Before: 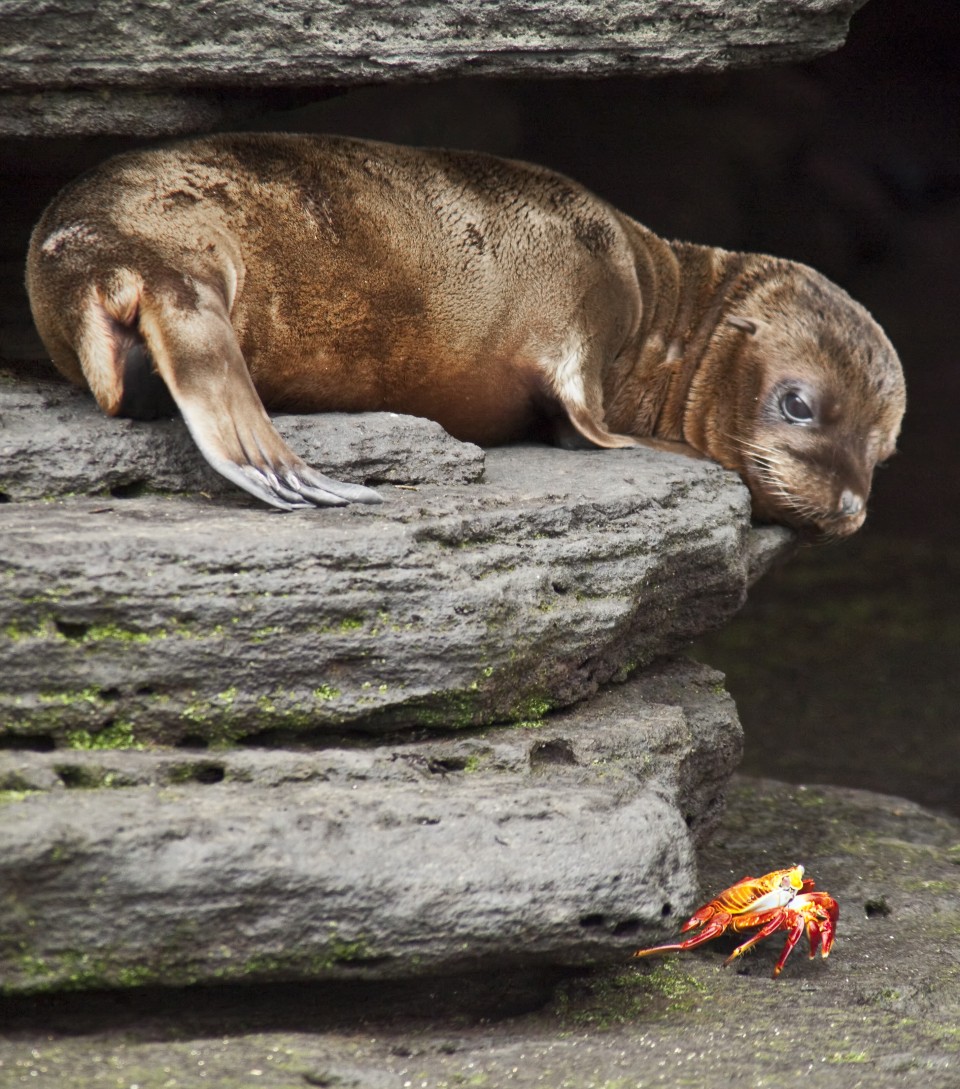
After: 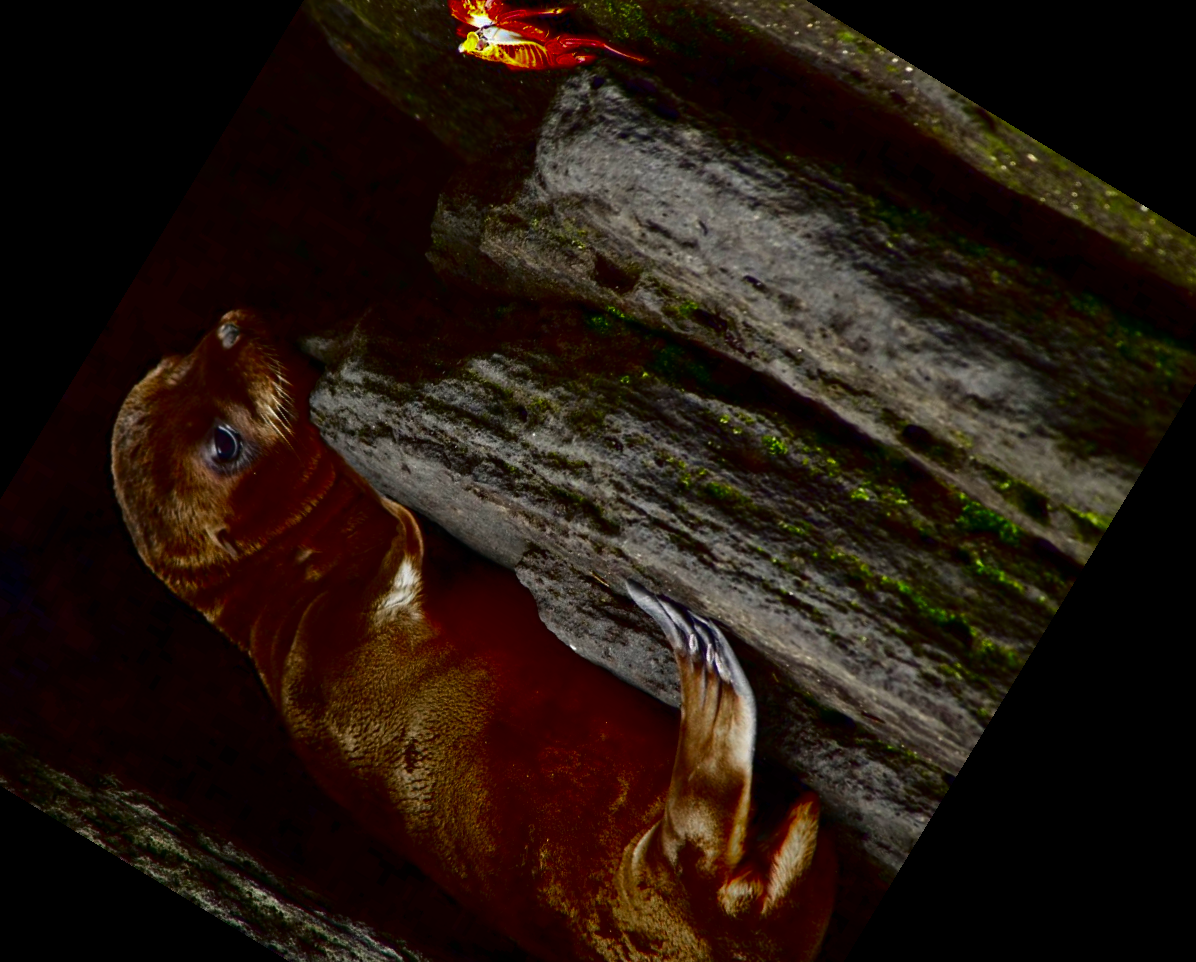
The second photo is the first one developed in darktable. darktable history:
crop and rotate: angle 148.68°, left 9.111%, top 15.603%, right 4.588%, bottom 17.041%
contrast brightness saturation: brightness -1, saturation 1
